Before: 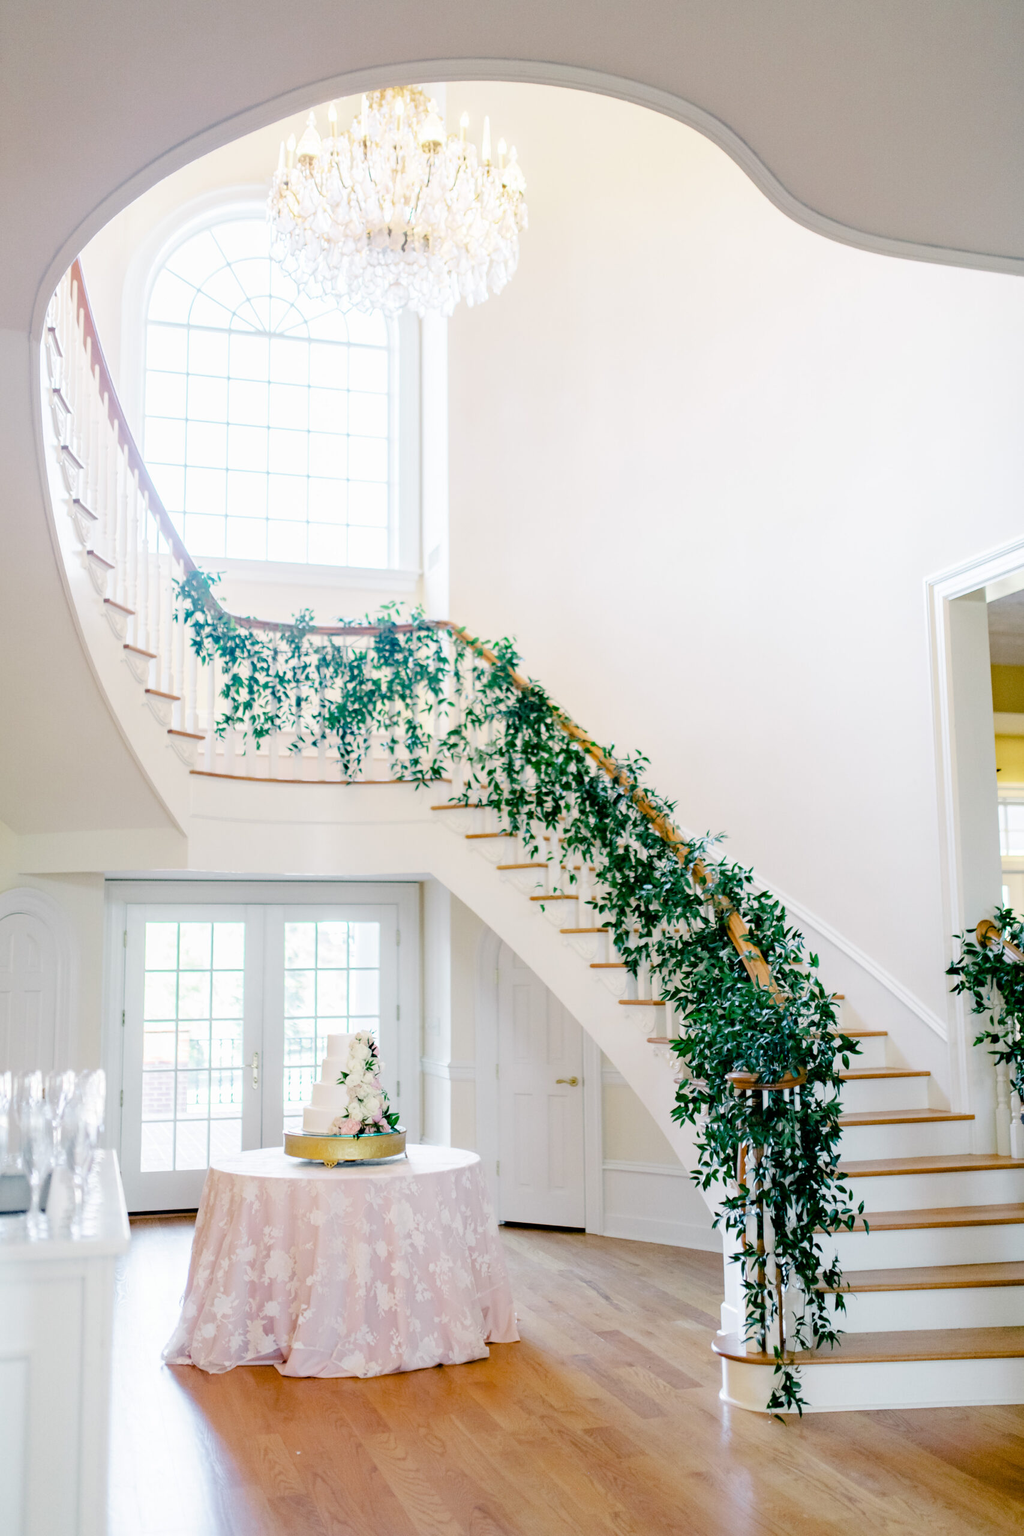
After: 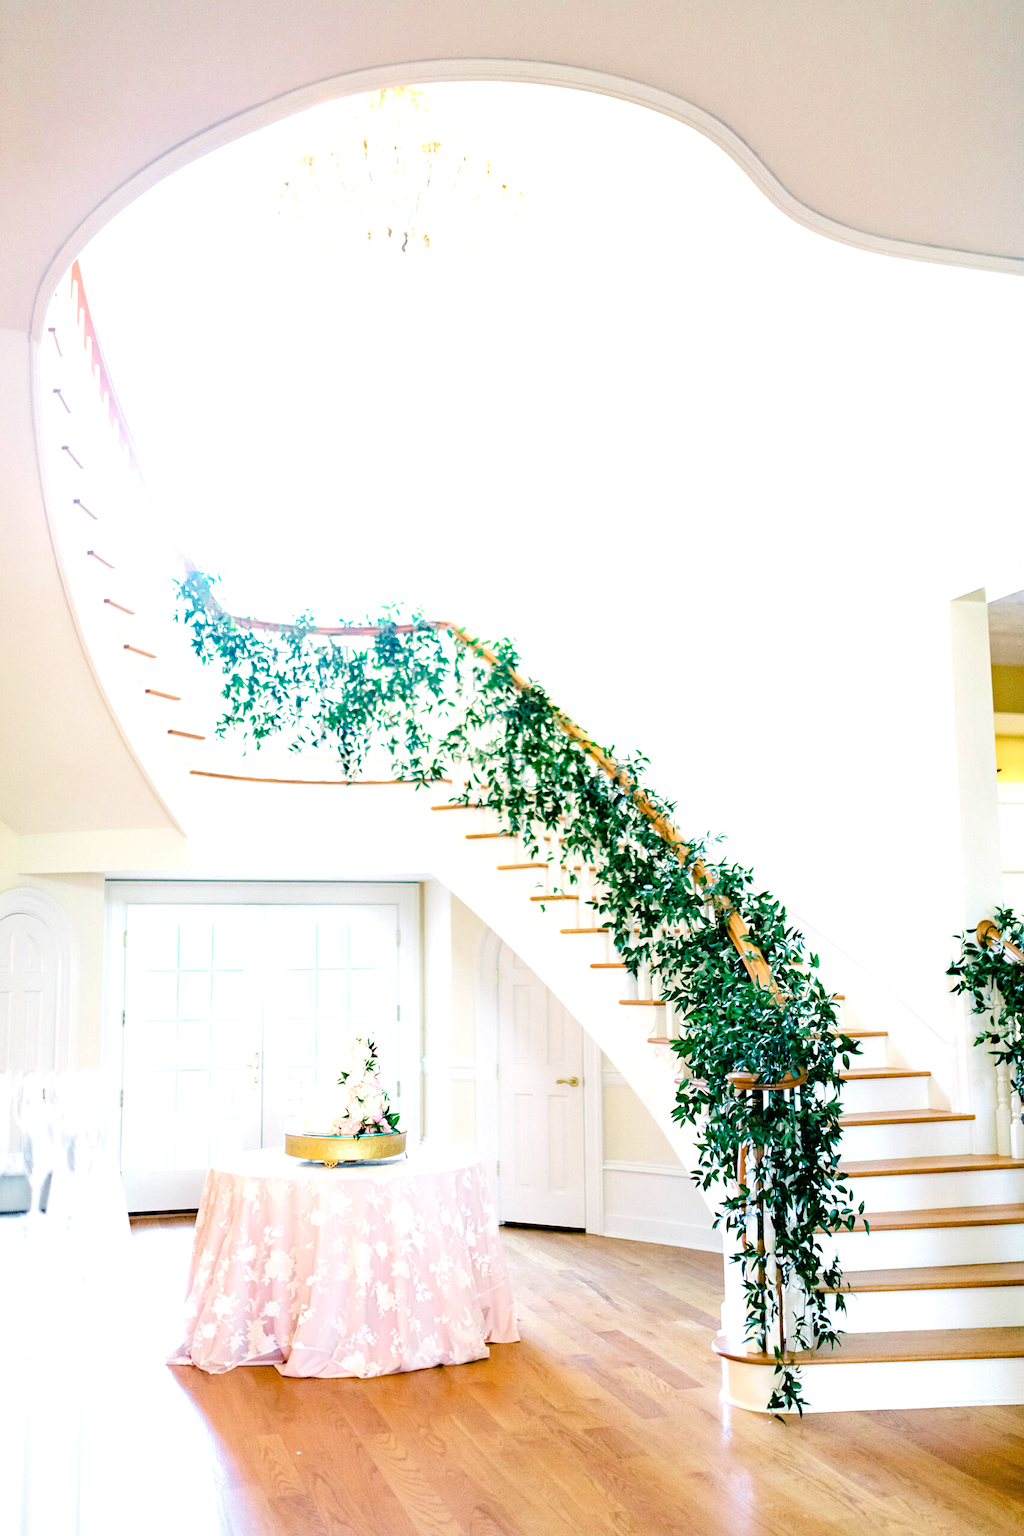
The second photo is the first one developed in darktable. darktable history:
sharpen: radius 1.272, amount 0.305, threshold 0
velvia: on, module defaults
exposure: exposure 0.77 EV, compensate highlight preservation false
